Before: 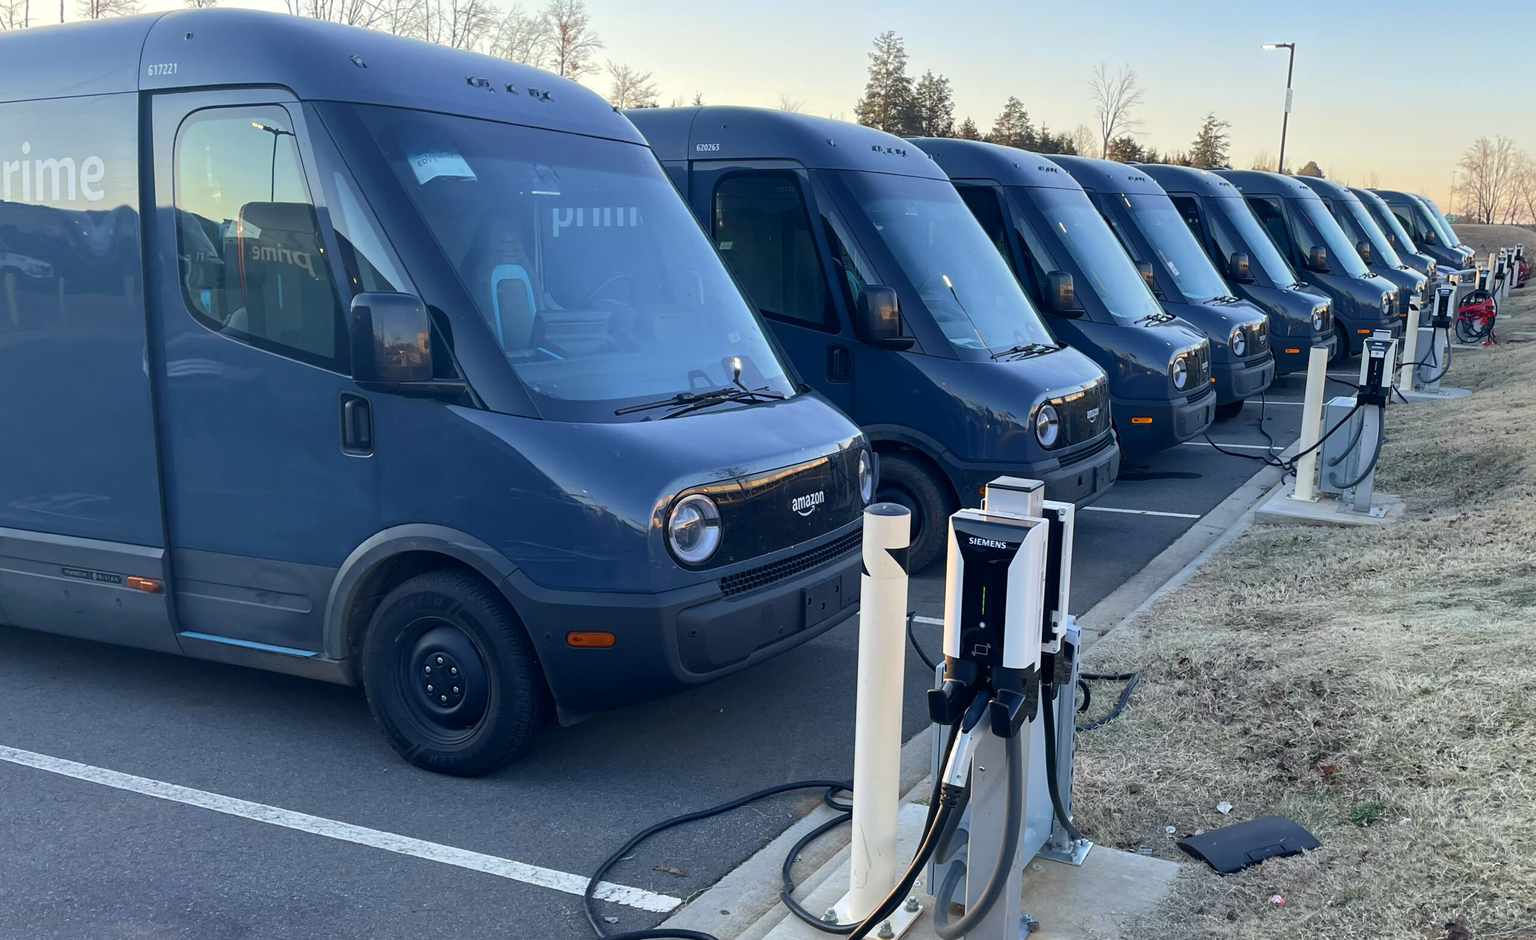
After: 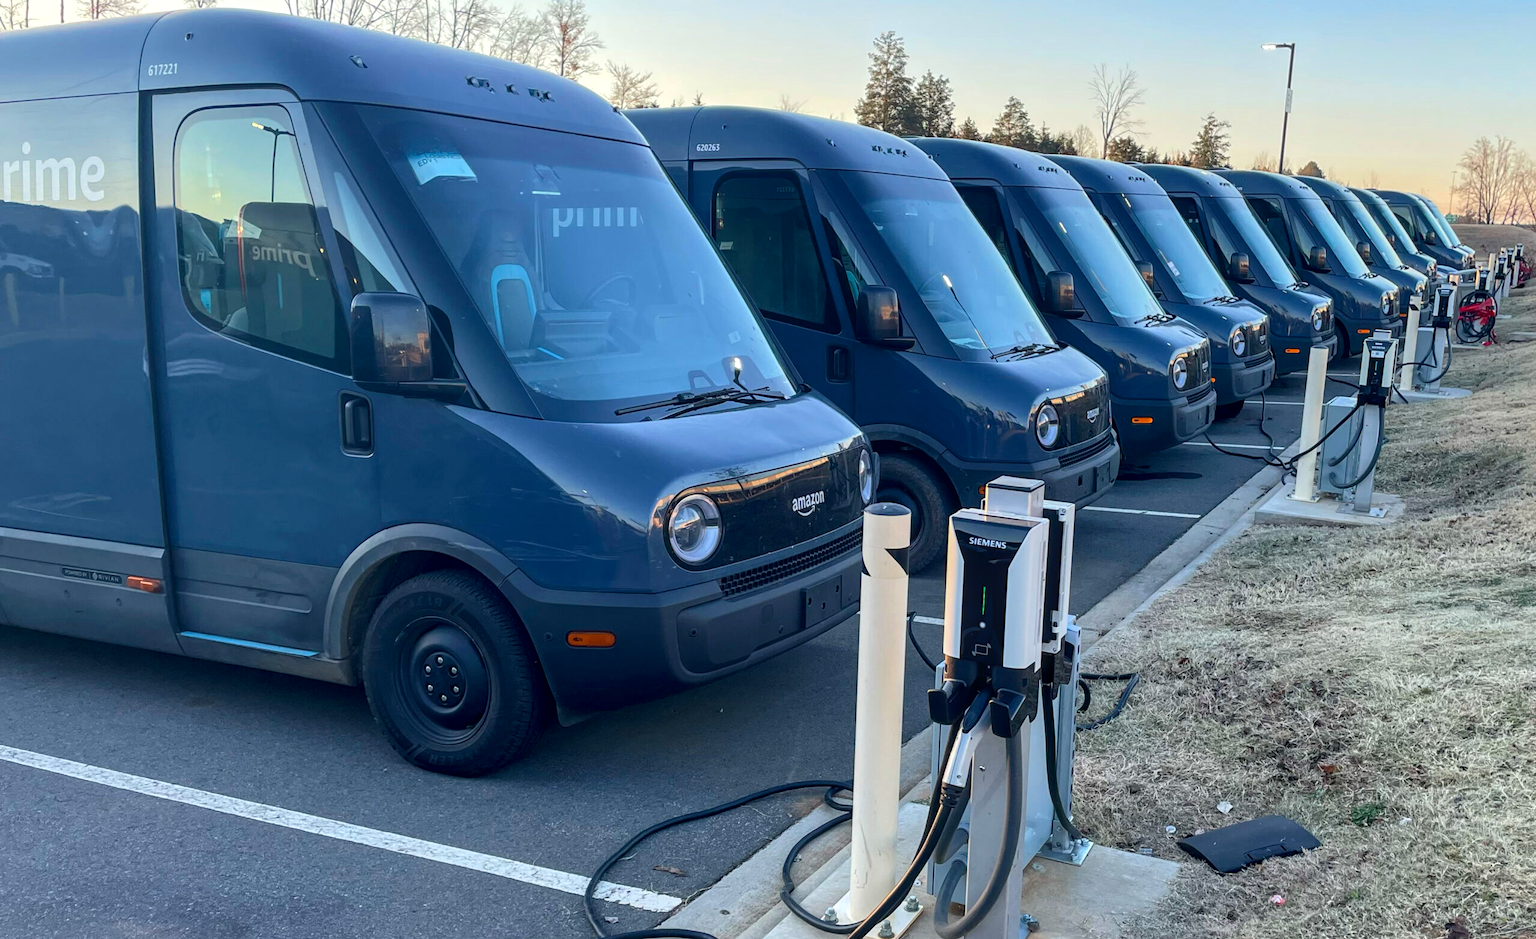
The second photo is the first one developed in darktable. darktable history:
local contrast: on, module defaults
base curve: curves: ch0 [(0, 0) (0.472, 0.508) (1, 1)]
